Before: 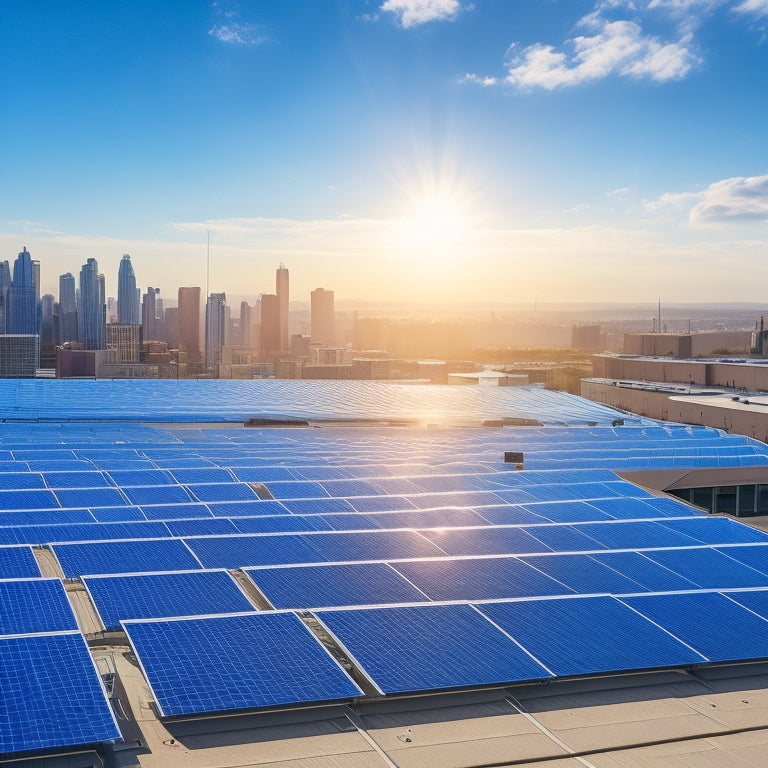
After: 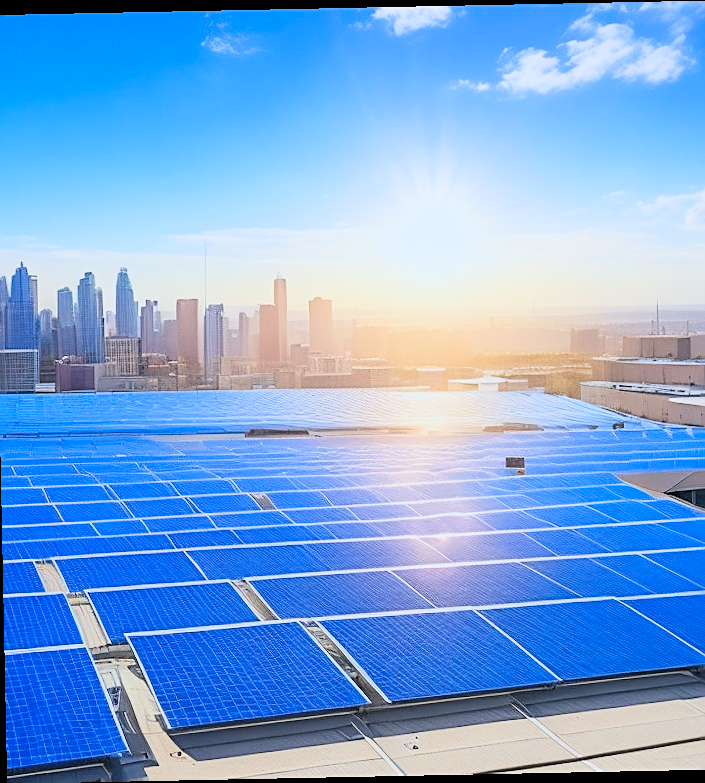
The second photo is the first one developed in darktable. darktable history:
filmic rgb: black relative exposure -7.65 EV, white relative exposure 4.56 EV, hardness 3.61, color science v6 (2022)
sharpen: on, module defaults
exposure: black level correction 0, exposure 1.1 EV, compensate highlight preservation false
rotate and perspective: rotation -1.17°, automatic cropping off
white balance: red 0.924, blue 1.095
color balance: input saturation 80.07%
crop and rotate: left 1.088%, right 8.807%
contrast brightness saturation: contrast 0.09, saturation 0.28
